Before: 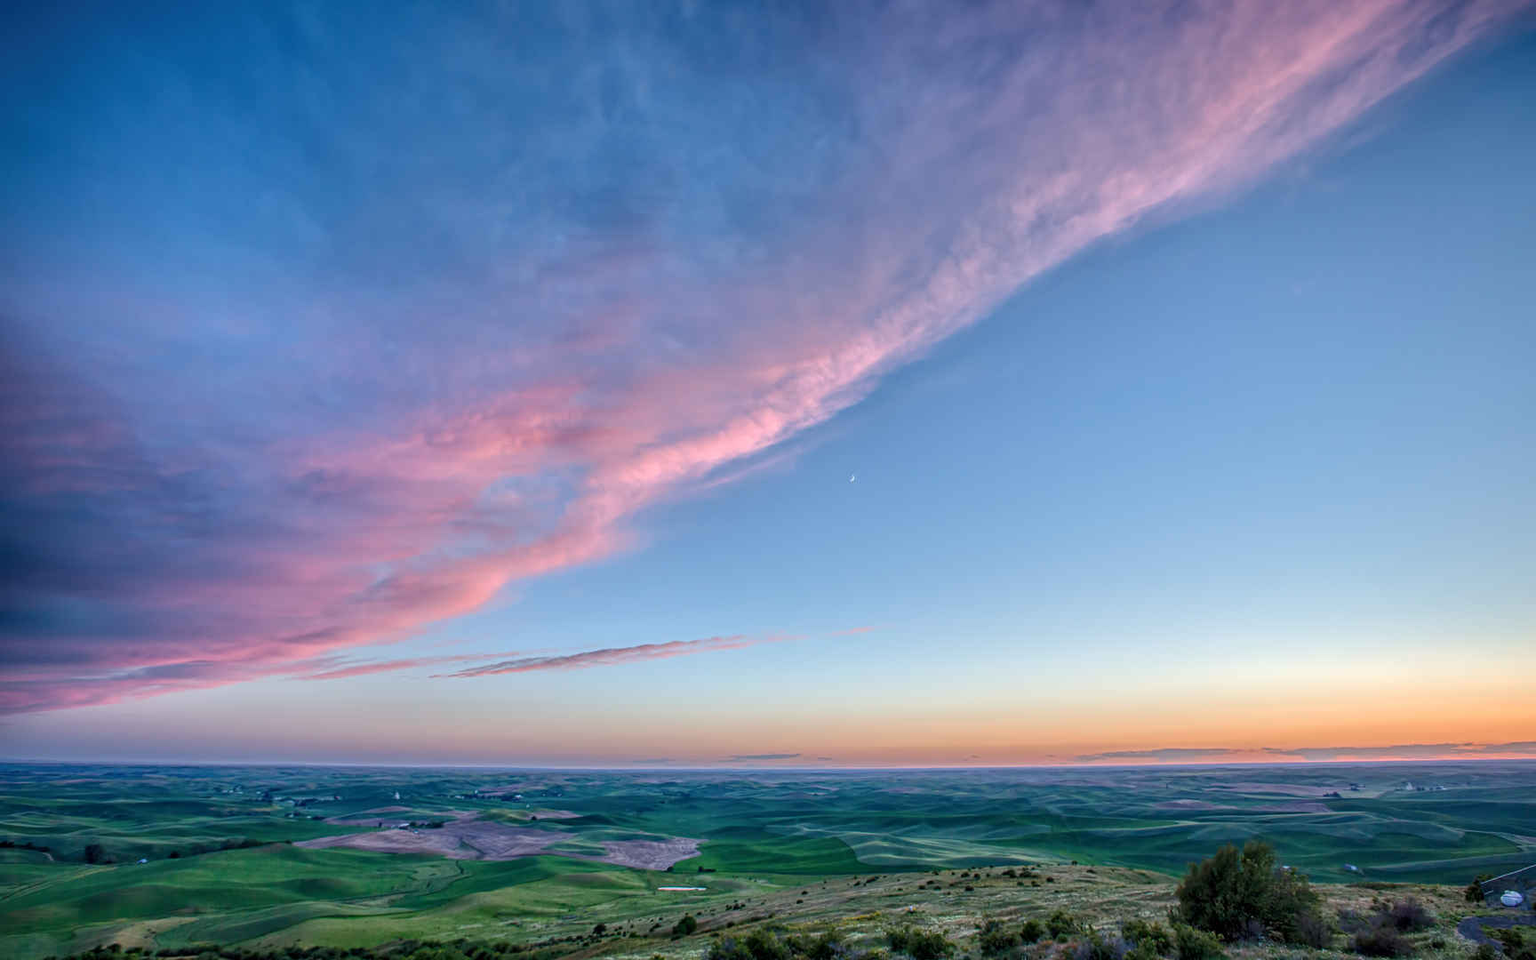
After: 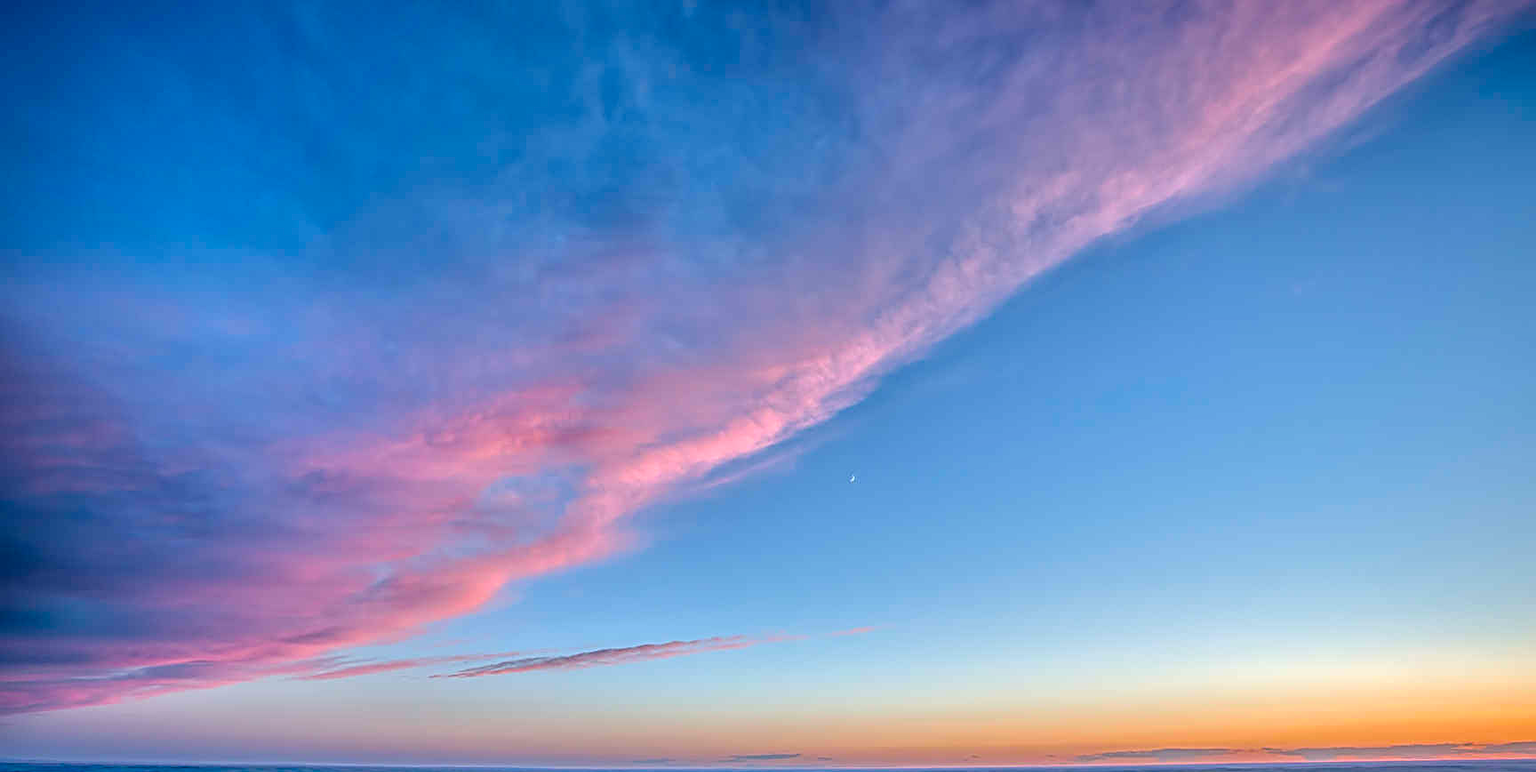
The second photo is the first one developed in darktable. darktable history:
crop: bottom 19.523%
shadows and highlights: radius 125.94, shadows 30.38, highlights -30.78, shadows color adjustment 99.17%, highlights color adjustment 0.58%, low approximation 0.01, soften with gaussian
color balance rgb: power › hue 207.05°, perceptual saturation grading › global saturation 40.207%
sharpen: on, module defaults
